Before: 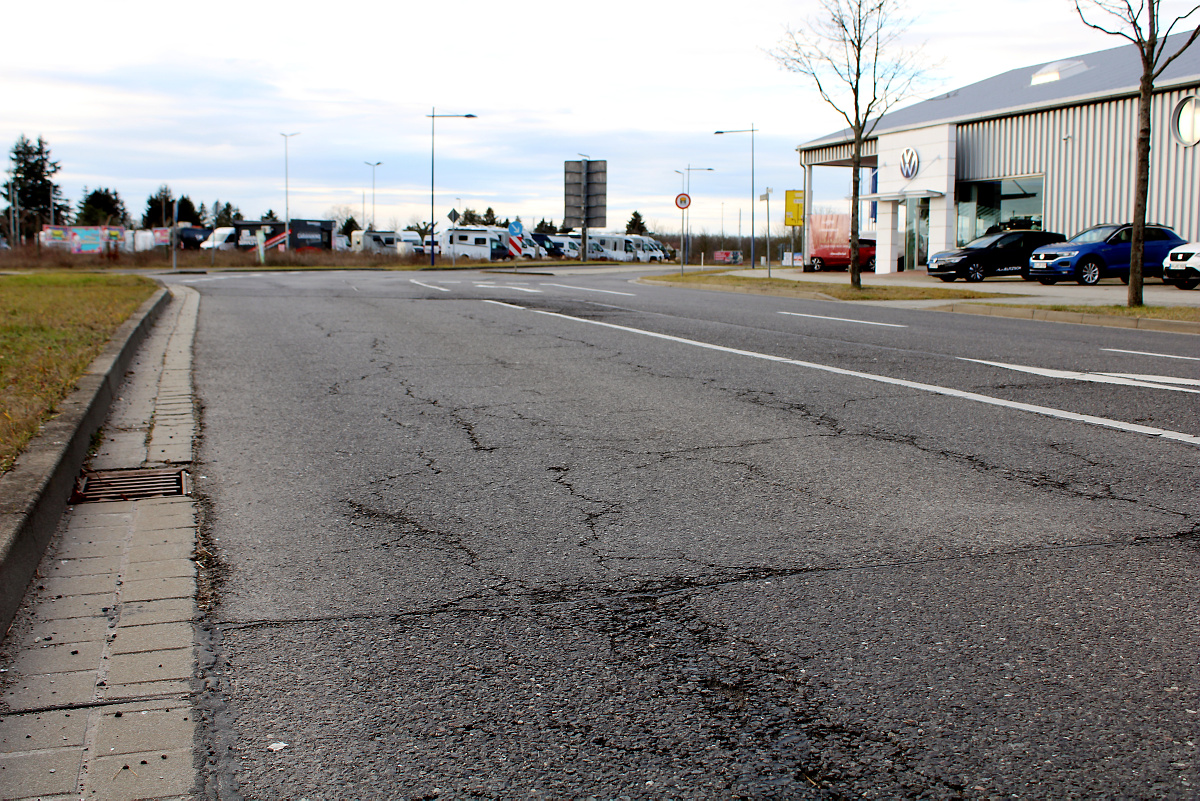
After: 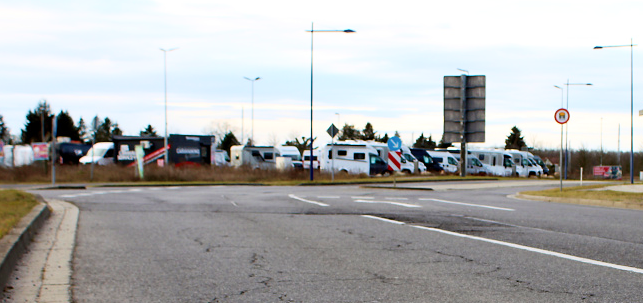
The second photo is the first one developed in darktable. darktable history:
contrast brightness saturation: contrast 0.1, brightness 0.02, saturation 0.02
shadows and highlights: shadows 0, highlights 40
velvia: on, module defaults
crop: left 10.121%, top 10.631%, right 36.218%, bottom 51.526%
